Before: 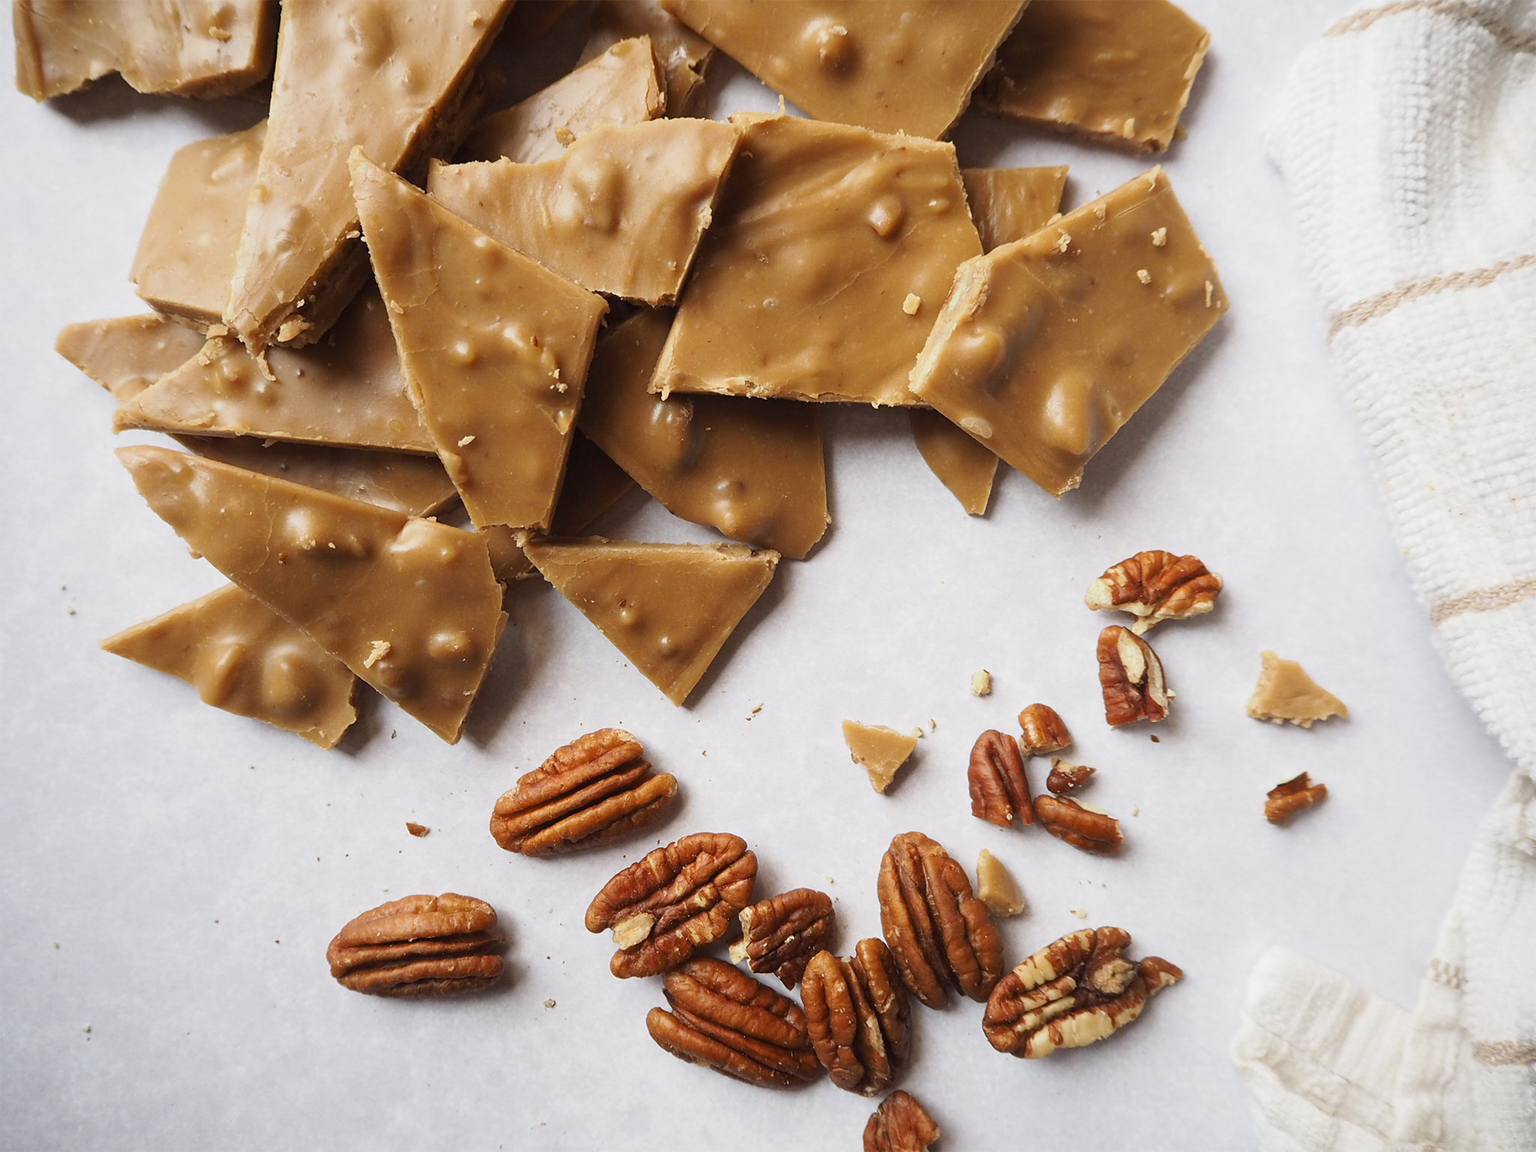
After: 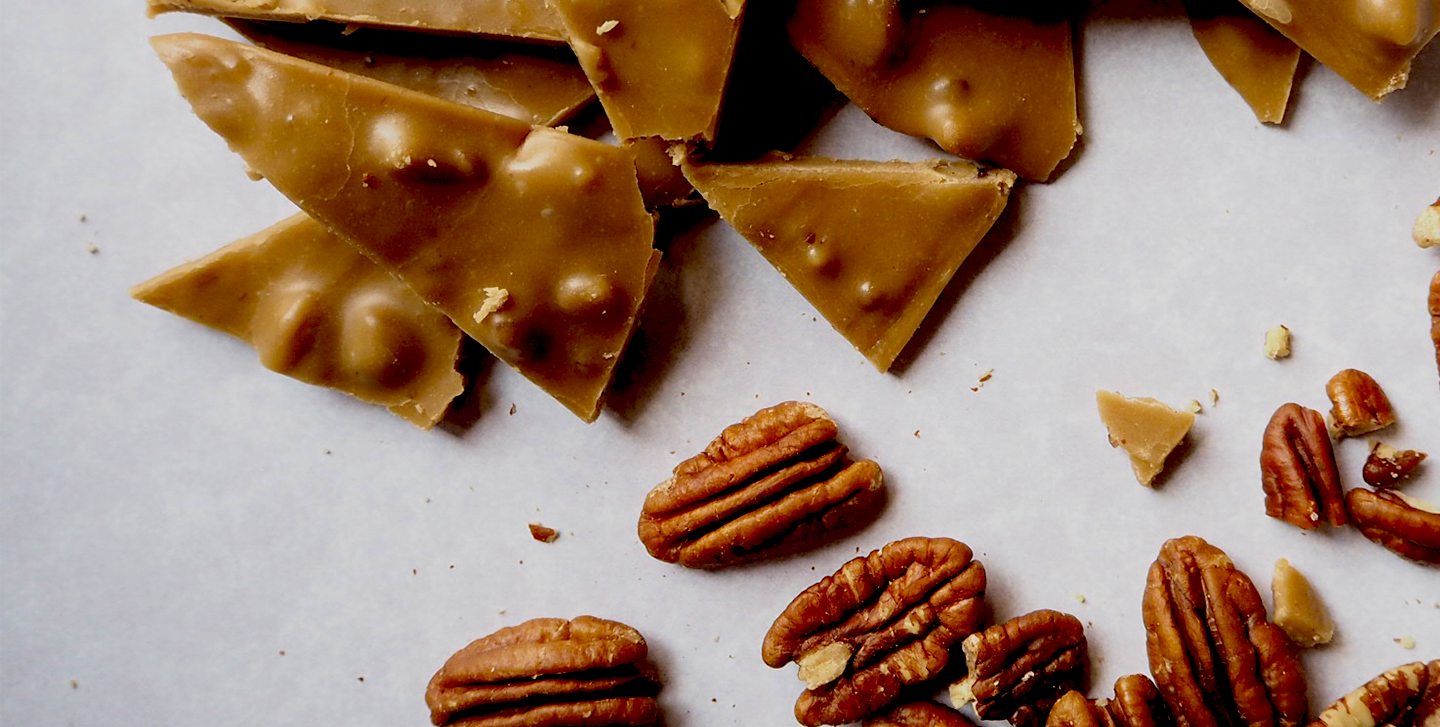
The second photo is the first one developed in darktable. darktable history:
crop: top 36.498%, right 27.964%, bottom 14.995%
velvia: on, module defaults
exposure: black level correction 0.046, exposure -0.228 EV, compensate highlight preservation false
